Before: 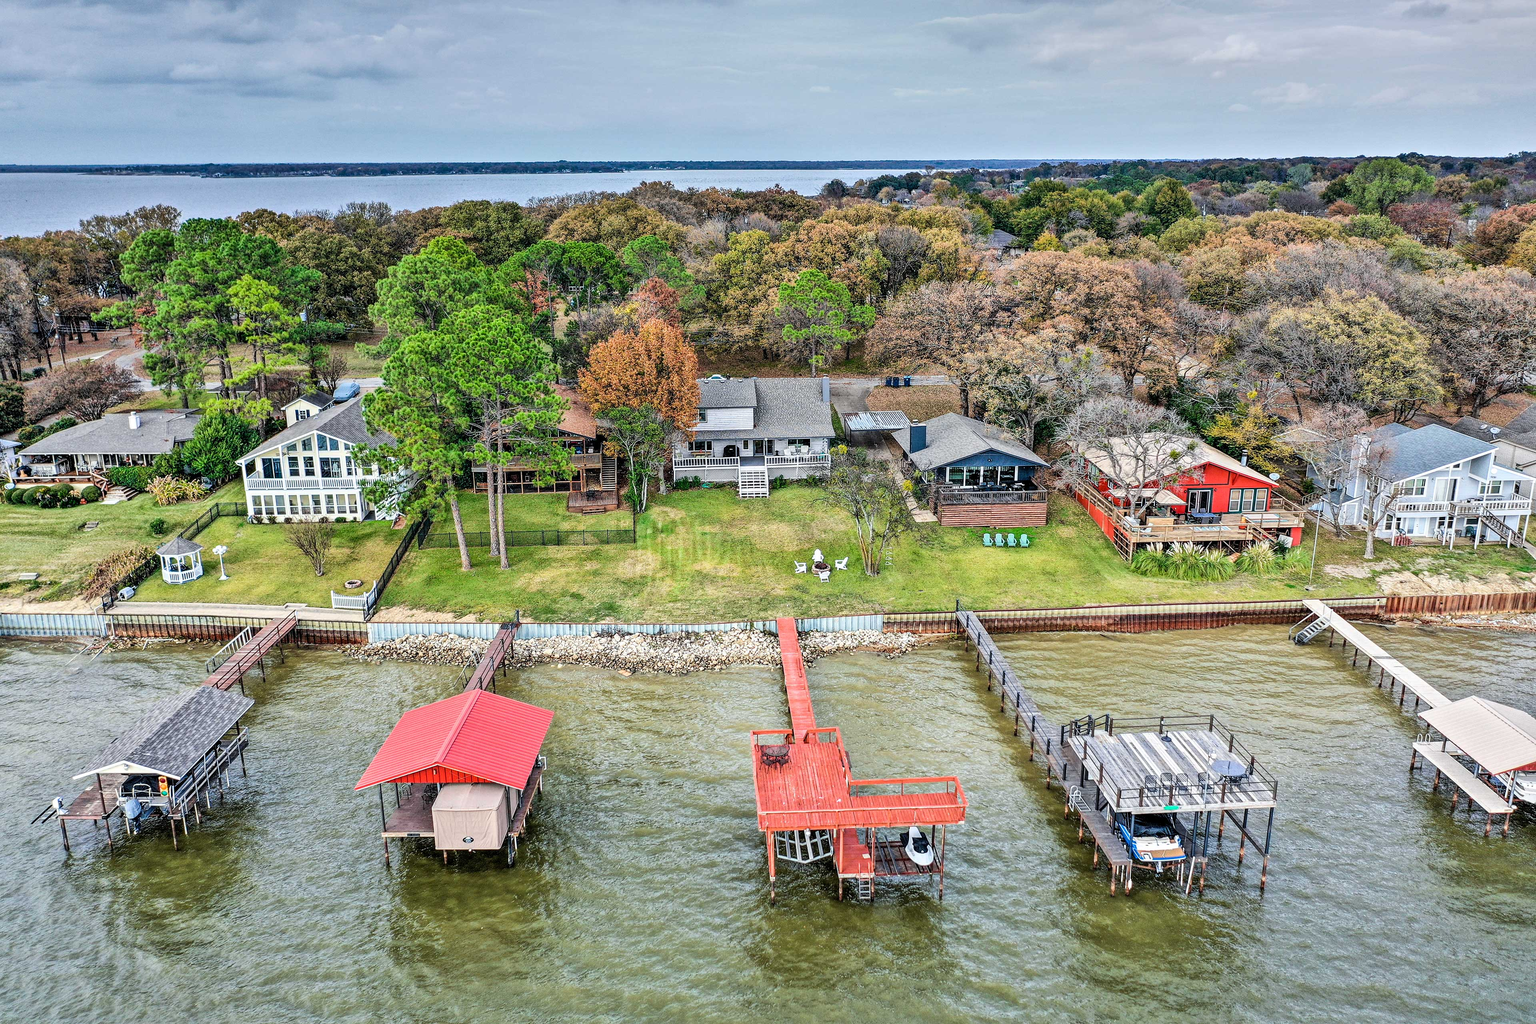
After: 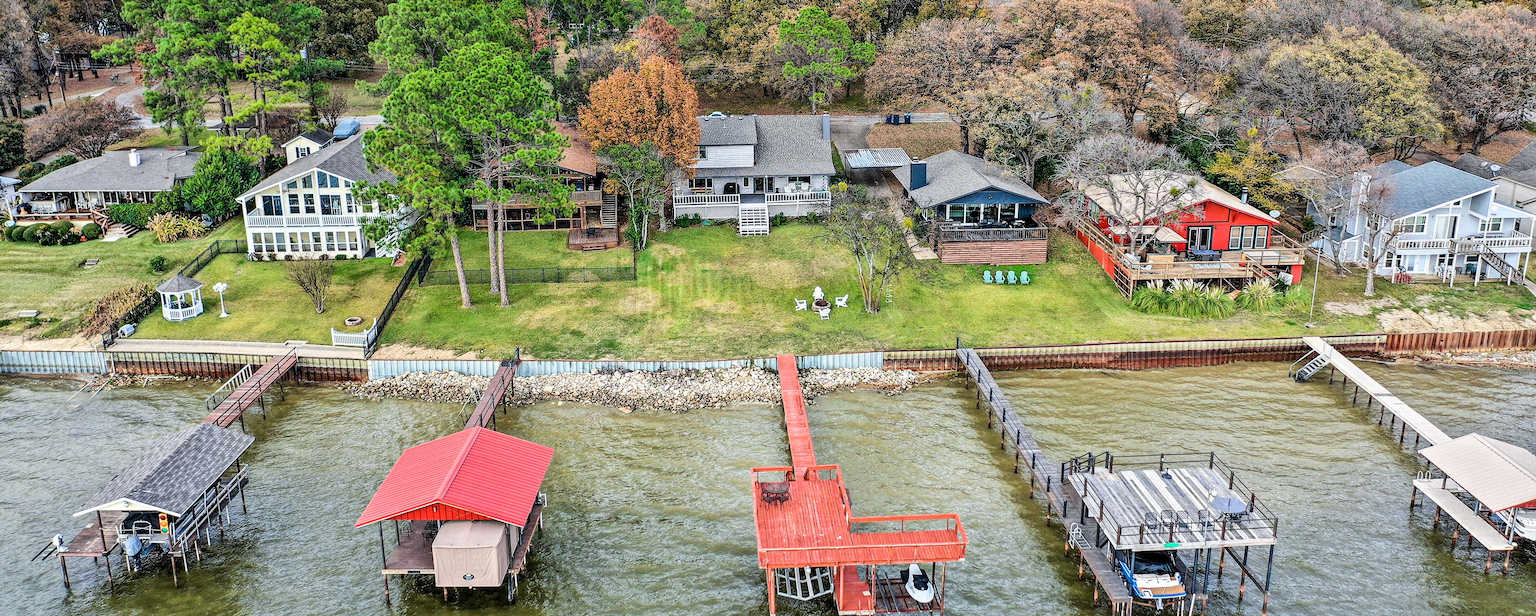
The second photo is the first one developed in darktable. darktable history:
crop and rotate: top 25.683%, bottom 14.036%
